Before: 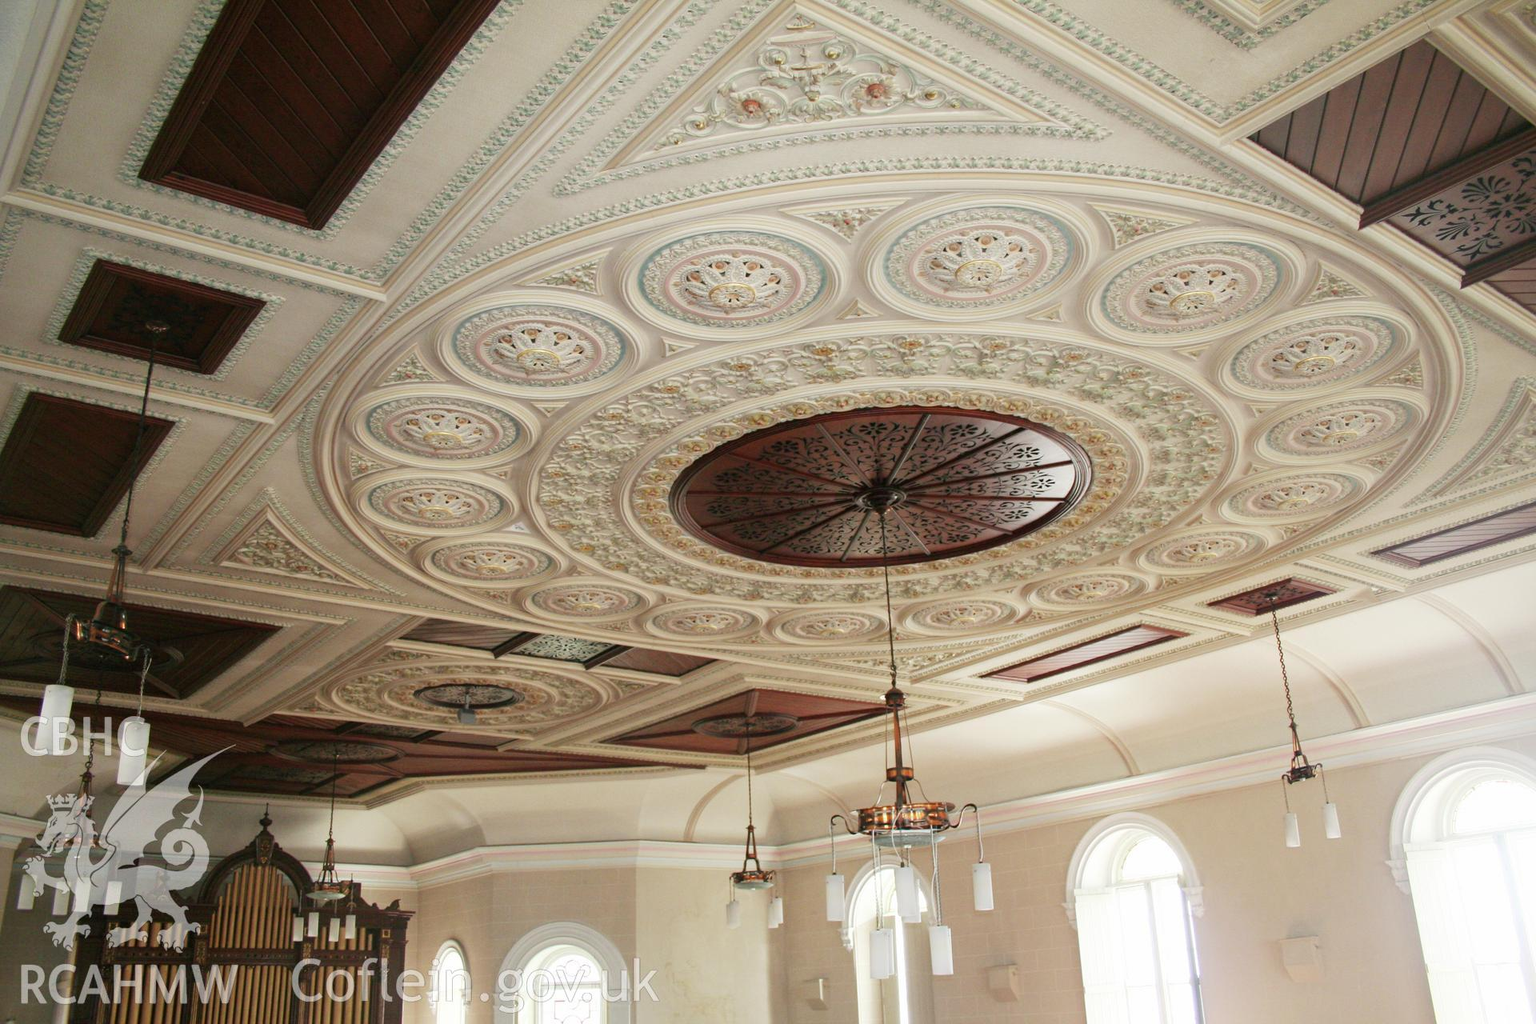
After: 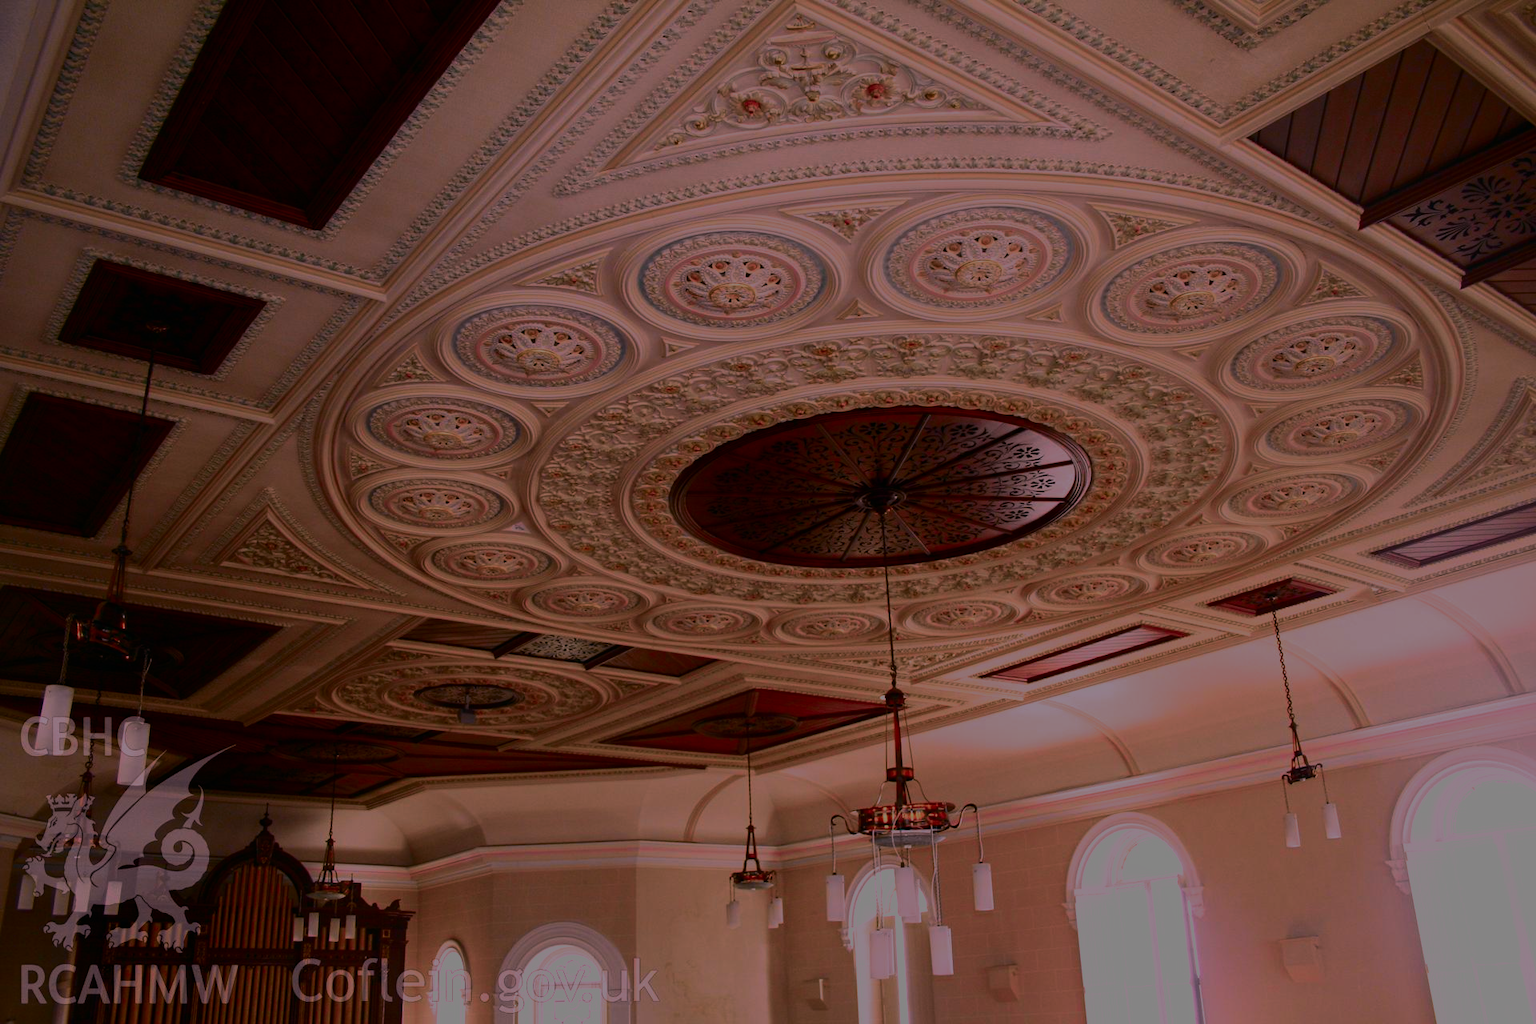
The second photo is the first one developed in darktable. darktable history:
tone curve: curves: ch0 [(0, 0) (0.033, 0.016) (0.171, 0.127) (0.33, 0.331) (0.432, 0.475) (0.601, 0.665) (0.843, 0.876) (1, 1)]; ch1 [(0, 0) (0.339, 0.349) (0.445, 0.42) (0.476, 0.47) (0.501, 0.499) (0.516, 0.525) (0.548, 0.563) (0.584, 0.633) (0.728, 0.746) (1, 1)]; ch2 [(0, 0) (0.327, 0.324) (0.417, 0.44) (0.46, 0.453) (0.502, 0.498) (0.517, 0.524) (0.53, 0.554) (0.579, 0.599) (0.745, 0.704) (1, 1)], color space Lab, independent channels, preserve colors none
exposure: exposure -2.446 EV, compensate highlight preservation false
color correction: highlights b* 3
white balance: red 1.188, blue 1.11
tone equalizer: on, module defaults
contrast brightness saturation: contrast 0.04, saturation 0.16
